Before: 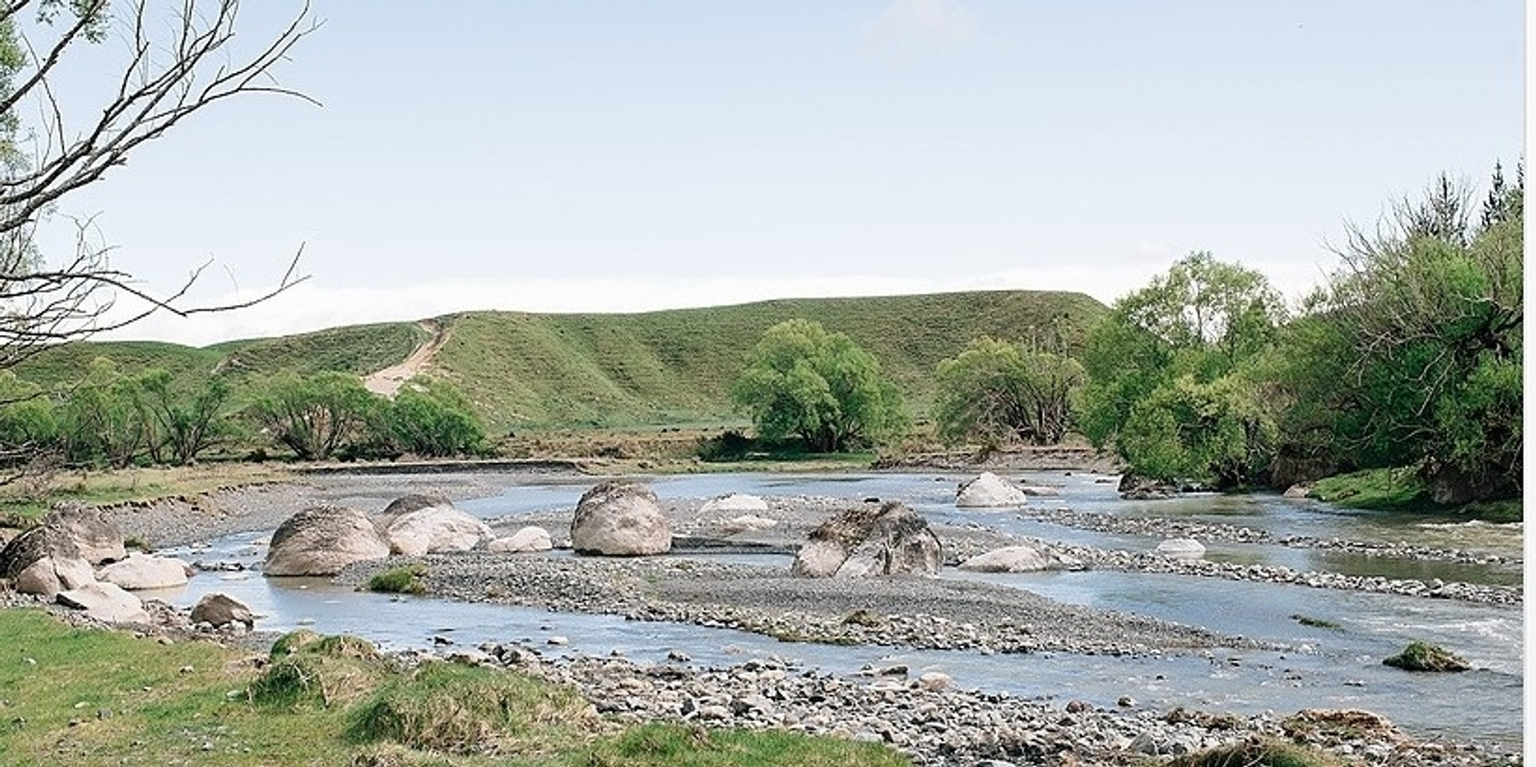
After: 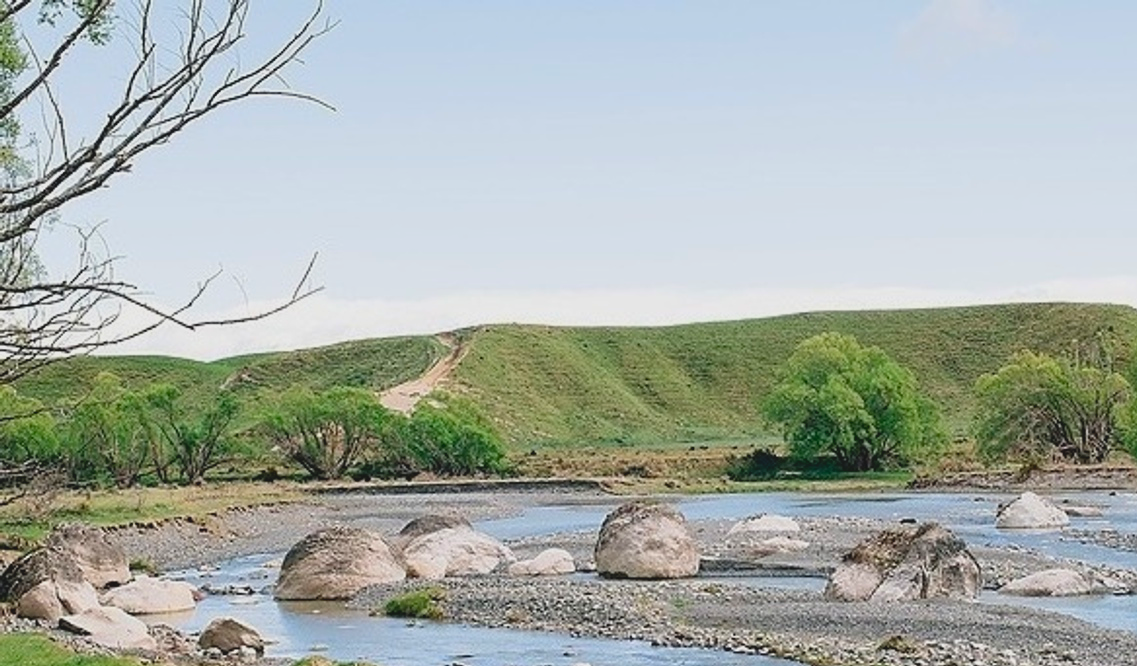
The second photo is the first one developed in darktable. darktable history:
lowpass: radius 0.1, contrast 0.85, saturation 1.1, unbound 0
crop: right 28.885%, bottom 16.626%
contrast brightness saturation: saturation 0.18
